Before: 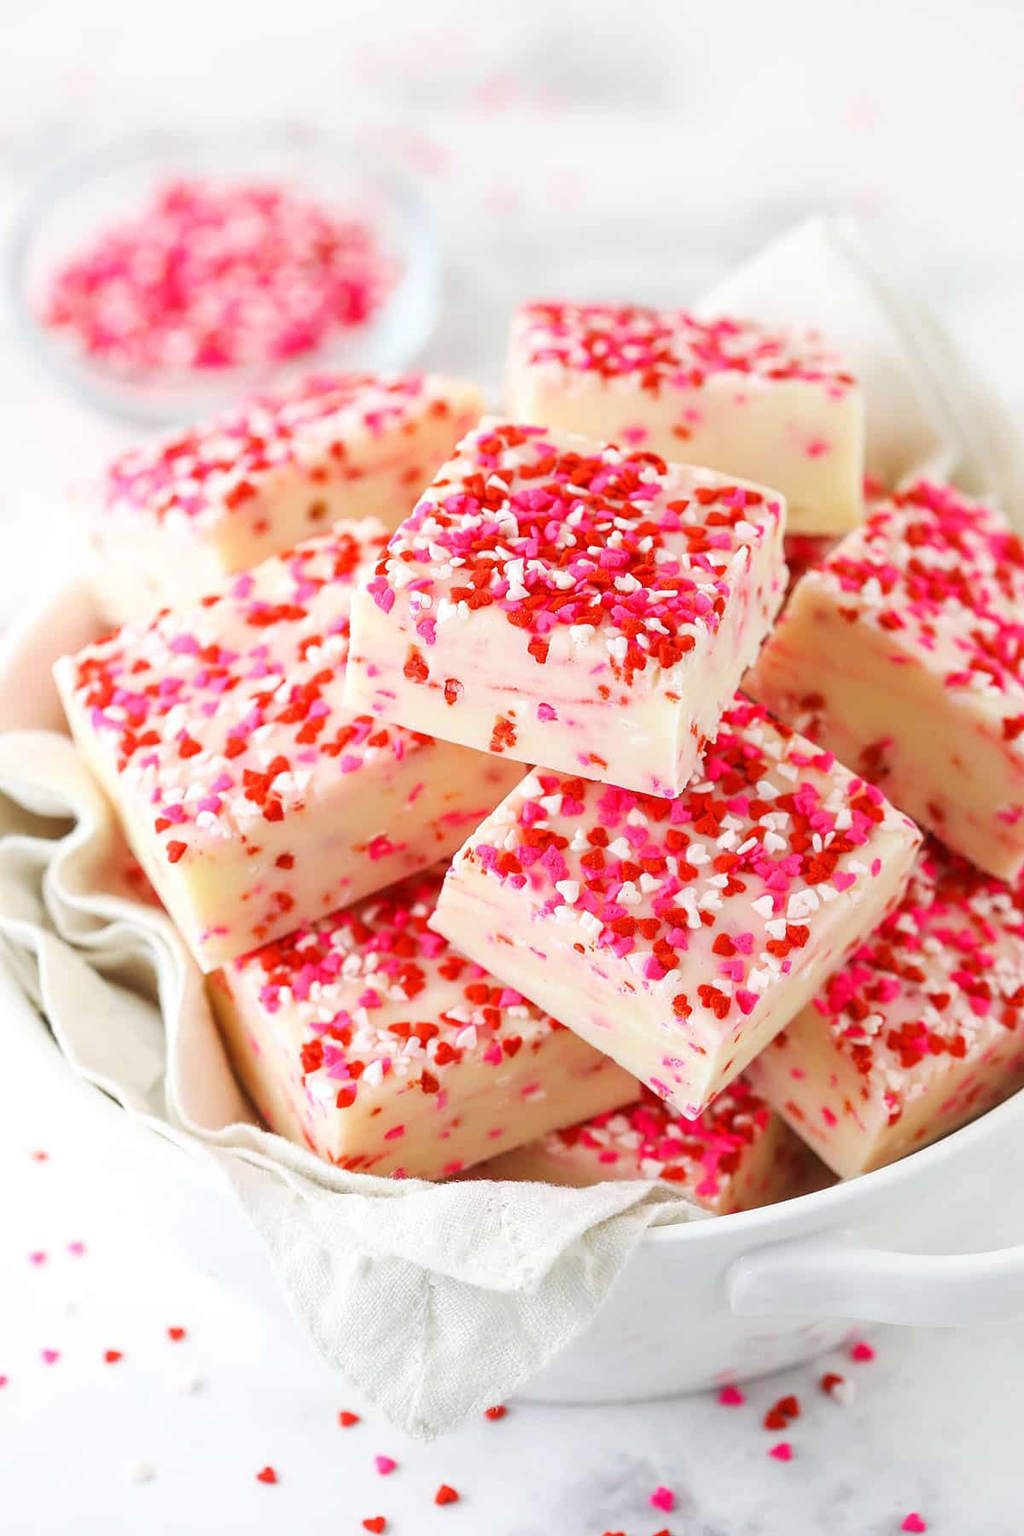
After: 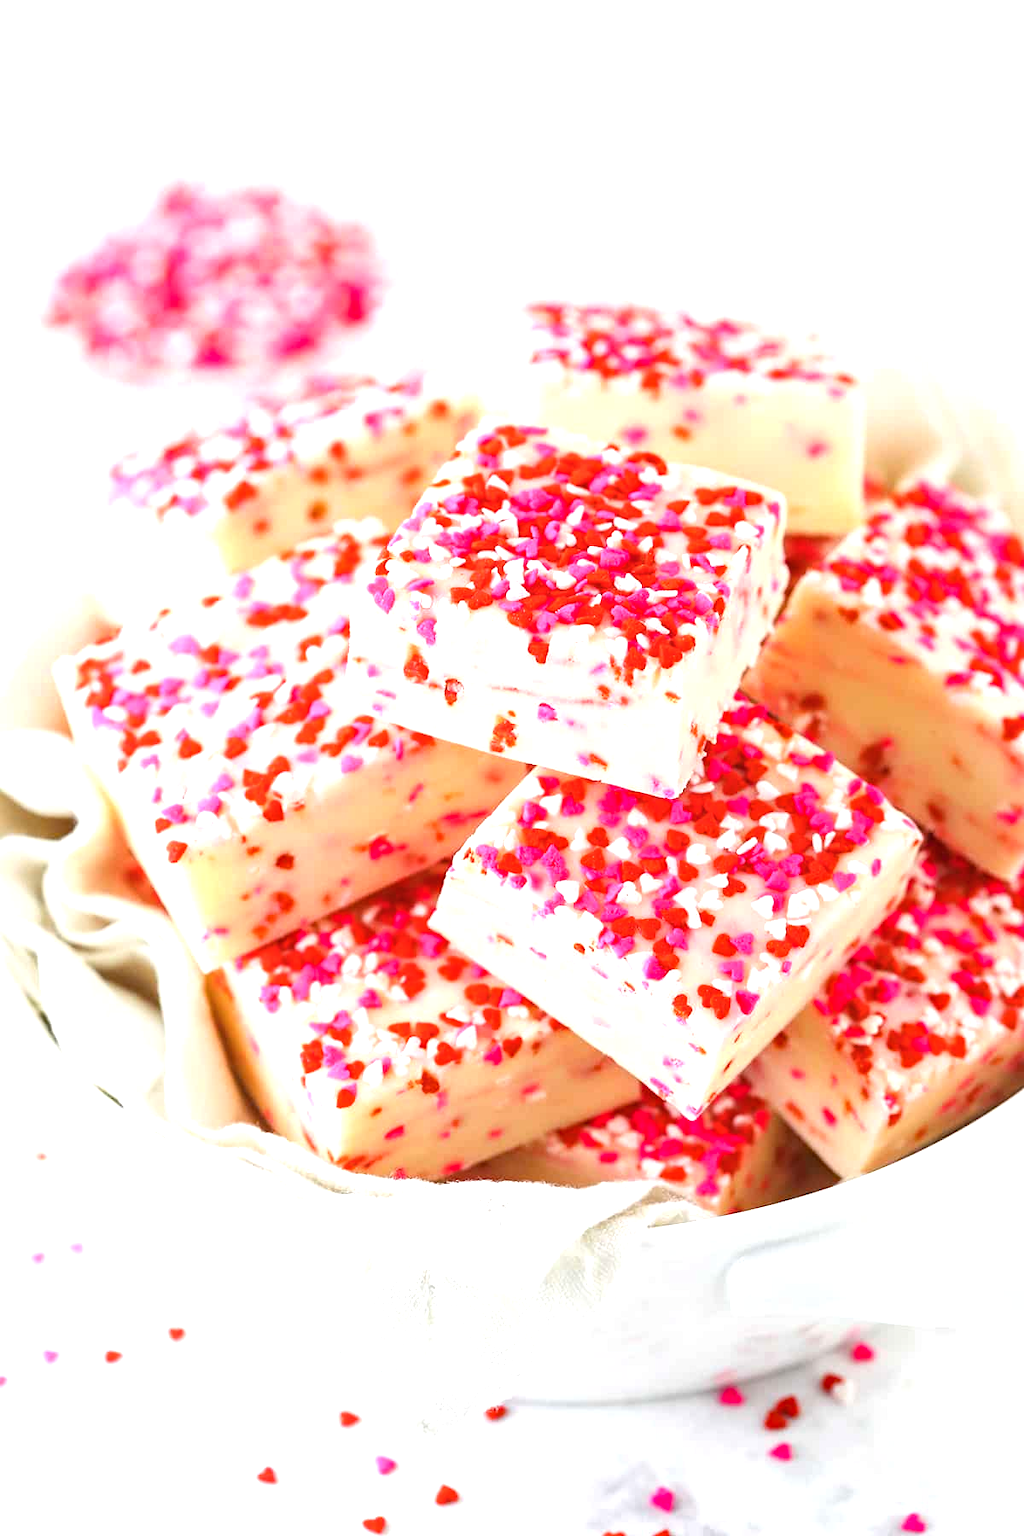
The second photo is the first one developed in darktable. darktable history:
exposure: black level correction 0, exposure 0.694 EV, compensate highlight preservation false
color balance rgb: global offset › luminance 0.216%, perceptual saturation grading › global saturation 0.604%, global vibrance 5.966%
haze removal: strength 0.276, distance 0.256, adaptive false
